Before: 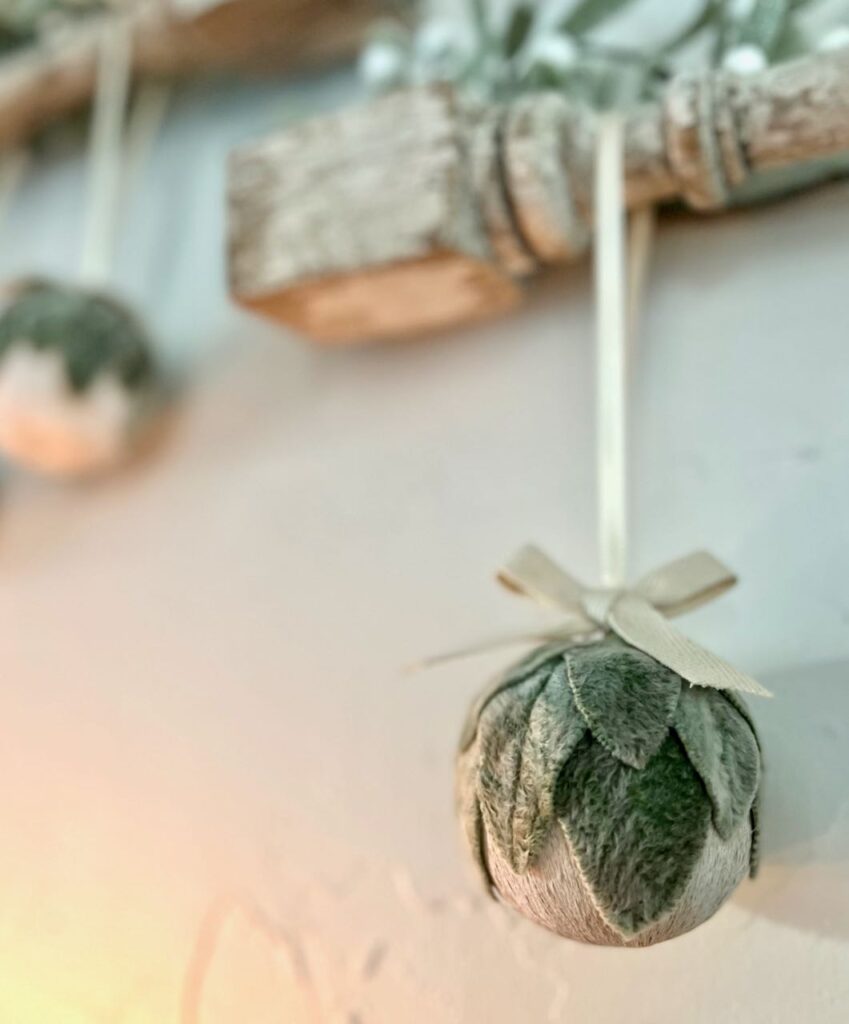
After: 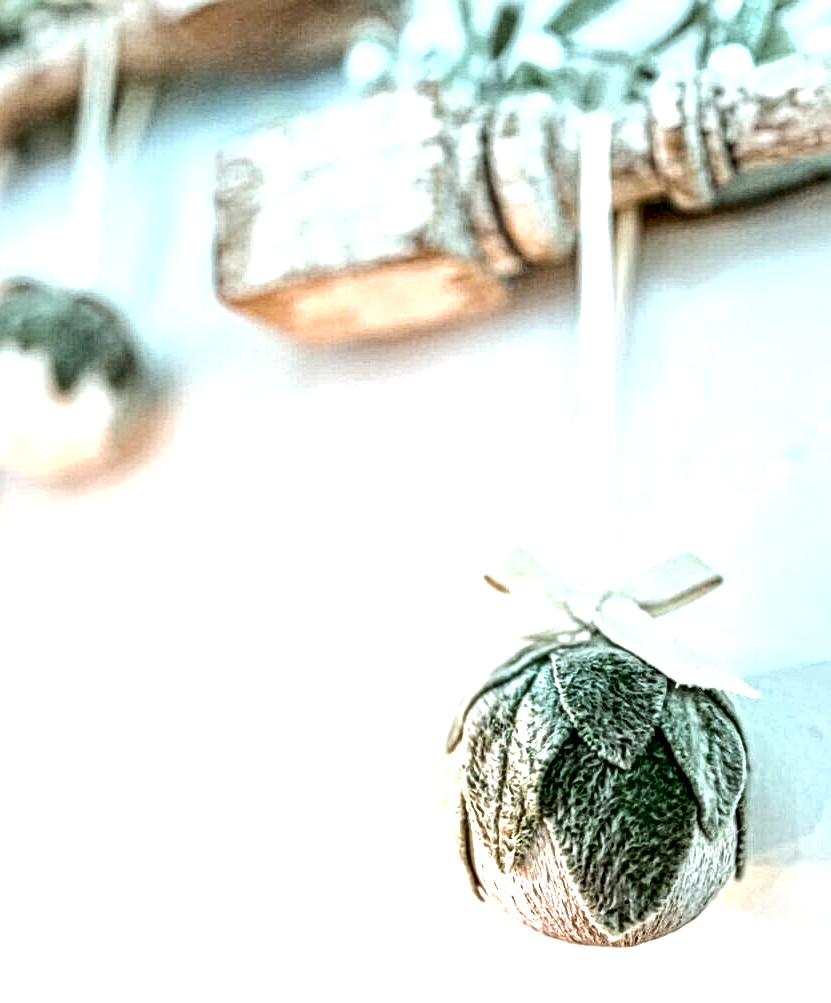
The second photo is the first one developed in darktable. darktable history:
exposure: black level correction 0.001, exposure 0.5 EV, compensate exposure bias true, compensate highlight preservation false
vibrance: on, module defaults
crop: left 1.743%, right 0.268%, bottom 2.011%
color correction: highlights a* -4.18, highlights b* -10.81
local contrast: mode bilateral grid, contrast 20, coarseness 3, detail 300%, midtone range 0.2
tone equalizer: -8 EV -0.75 EV, -7 EV -0.7 EV, -6 EV -0.6 EV, -5 EV -0.4 EV, -3 EV 0.4 EV, -2 EV 0.6 EV, -1 EV 0.7 EV, +0 EV 0.75 EV, edges refinement/feathering 500, mask exposure compensation -1.57 EV, preserve details no
